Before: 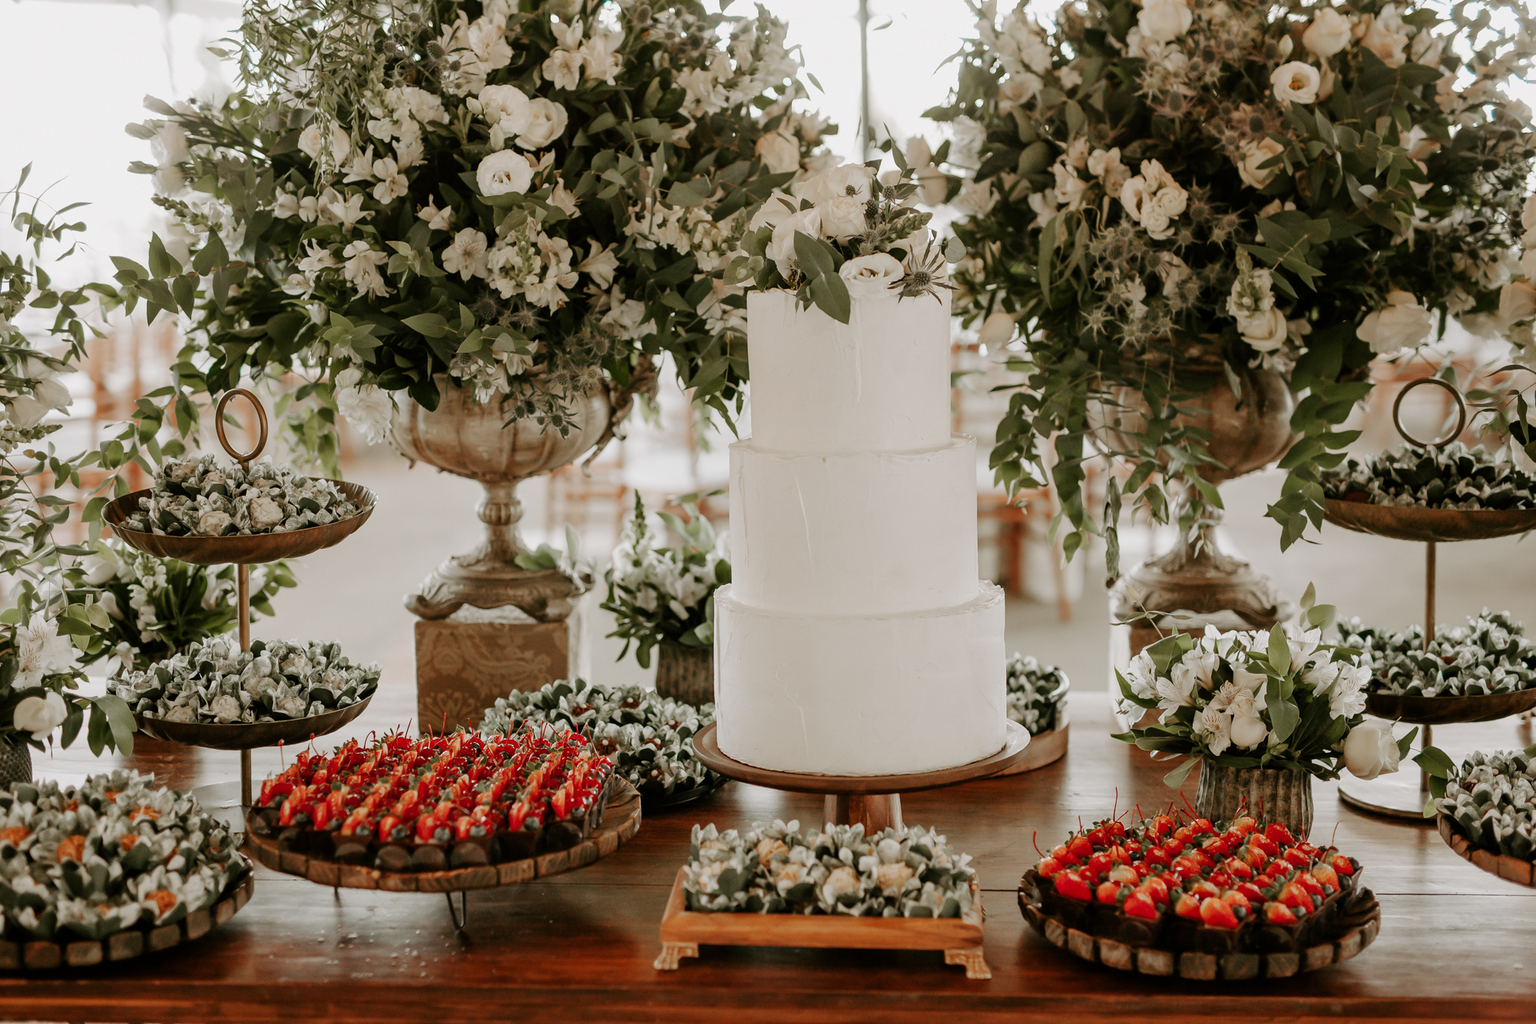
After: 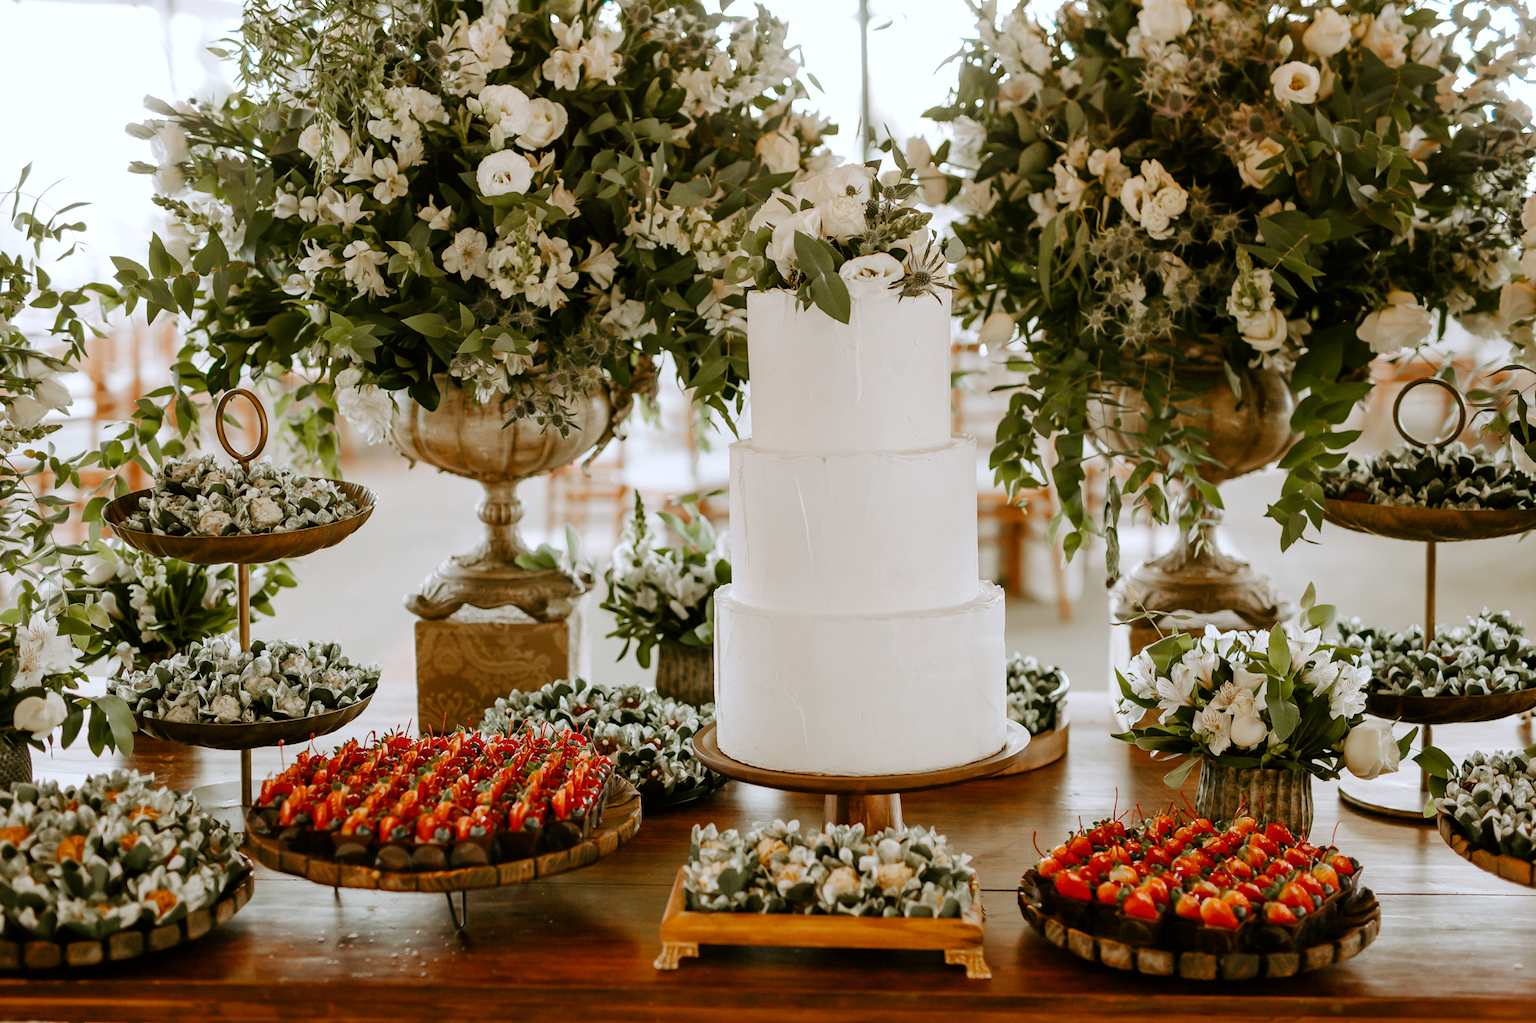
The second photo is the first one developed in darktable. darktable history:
color balance rgb: highlights gain › luminance 16.301%, highlights gain › chroma 2.954%, highlights gain › hue 258.57°, global offset › hue 171.45°, linear chroma grading › global chroma 24.613%, perceptual saturation grading › global saturation 9.825%, global vibrance 20%
contrast brightness saturation: saturation -0.069
